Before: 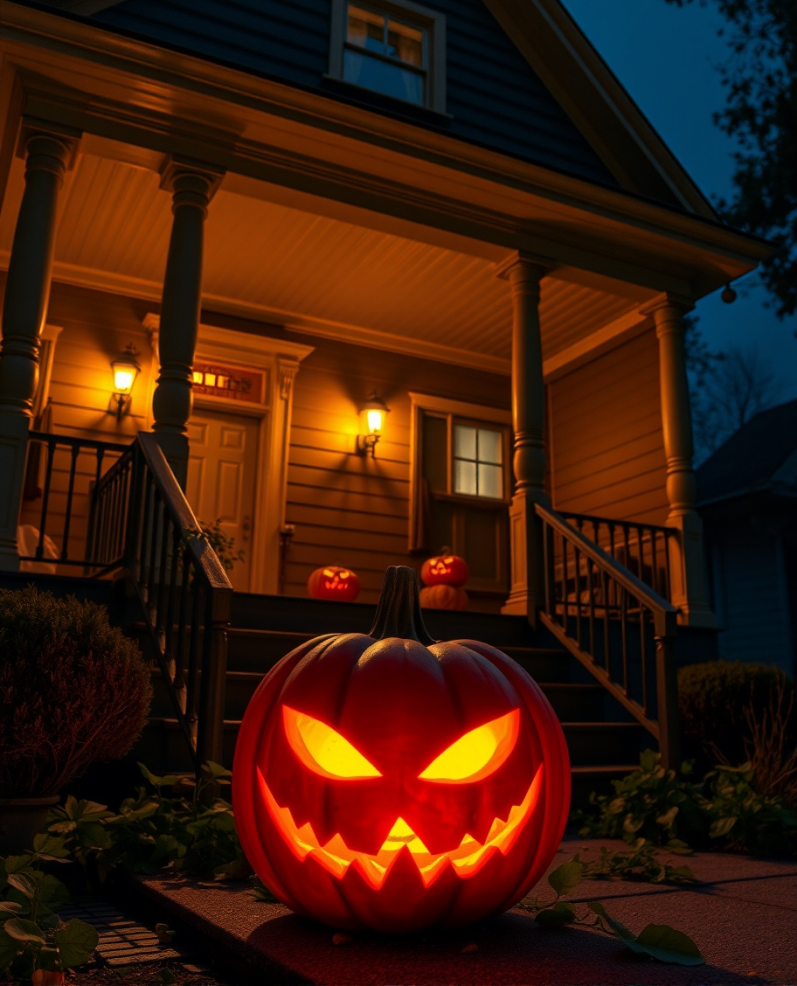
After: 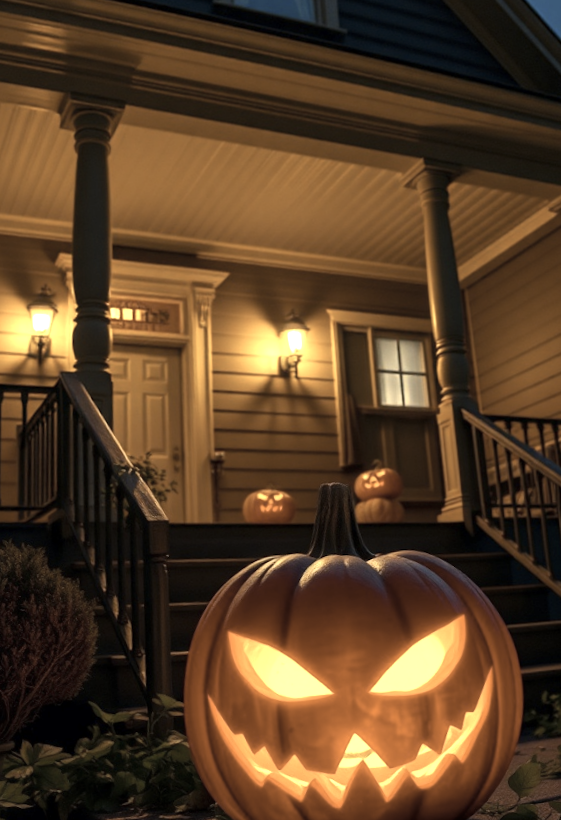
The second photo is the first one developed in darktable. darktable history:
rotate and perspective: rotation -5°, crop left 0.05, crop right 0.952, crop top 0.11, crop bottom 0.89
crop and rotate: left 9.061%, right 20.142%
exposure: exposure 1 EV, compensate highlight preservation false
color contrast: green-magenta contrast 0.8, blue-yellow contrast 1.1, unbound 0
color correction: saturation 0.57
color zones: curves: ch1 [(0.113, 0.438) (0.75, 0.5)]; ch2 [(0.12, 0.526) (0.75, 0.5)]
